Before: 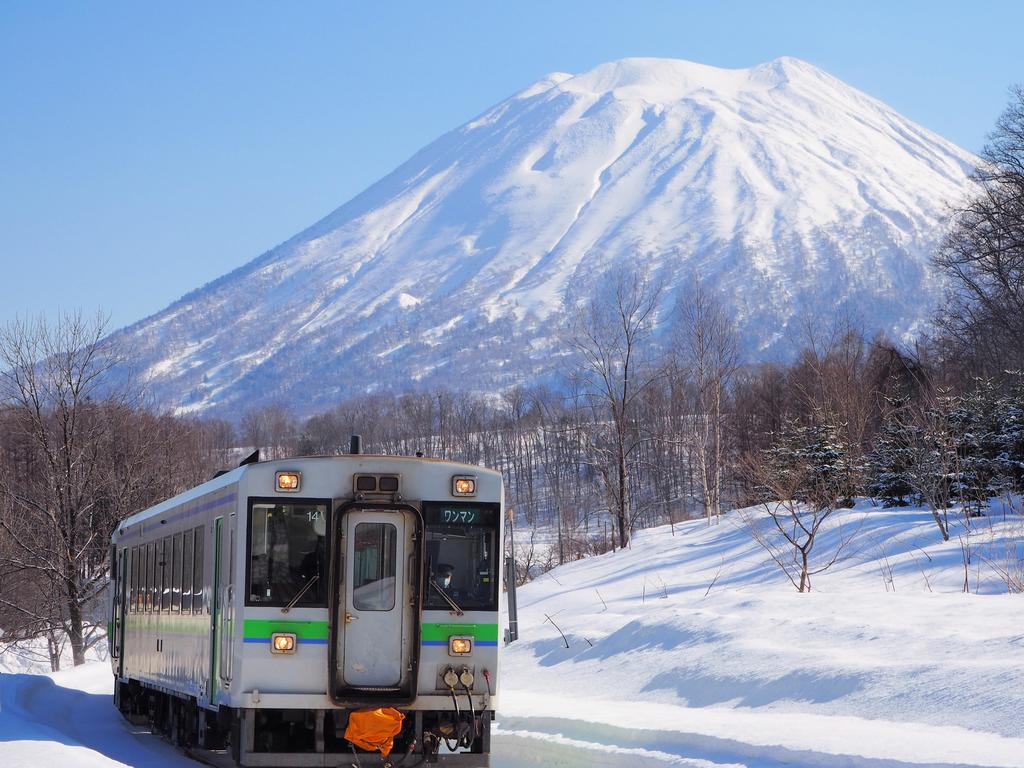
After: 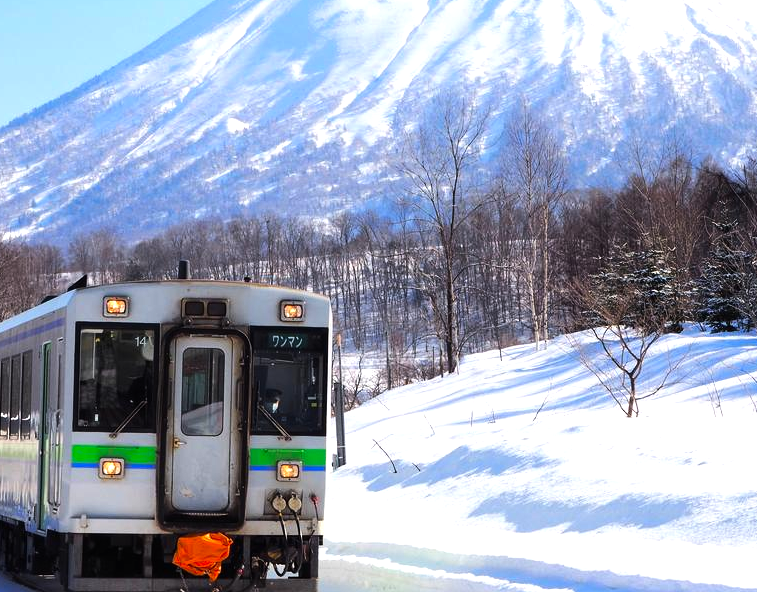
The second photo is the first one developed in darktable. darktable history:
contrast brightness saturation: contrast 0.04, saturation 0.07
tone equalizer: -8 EV -0.75 EV, -7 EV -0.7 EV, -6 EV -0.6 EV, -5 EV -0.4 EV, -3 EV 0.4 EV, -2 EV 0.6 EV, -1 EV 0.7 EV, +0 EV 0.75 EV, edges refinement/feathering 500, mask exposure compensation -1.57 EV, preserve details no
crop: left 16.871%, top 22.857%, right 9.116%
vibrance: vibrance 50%
